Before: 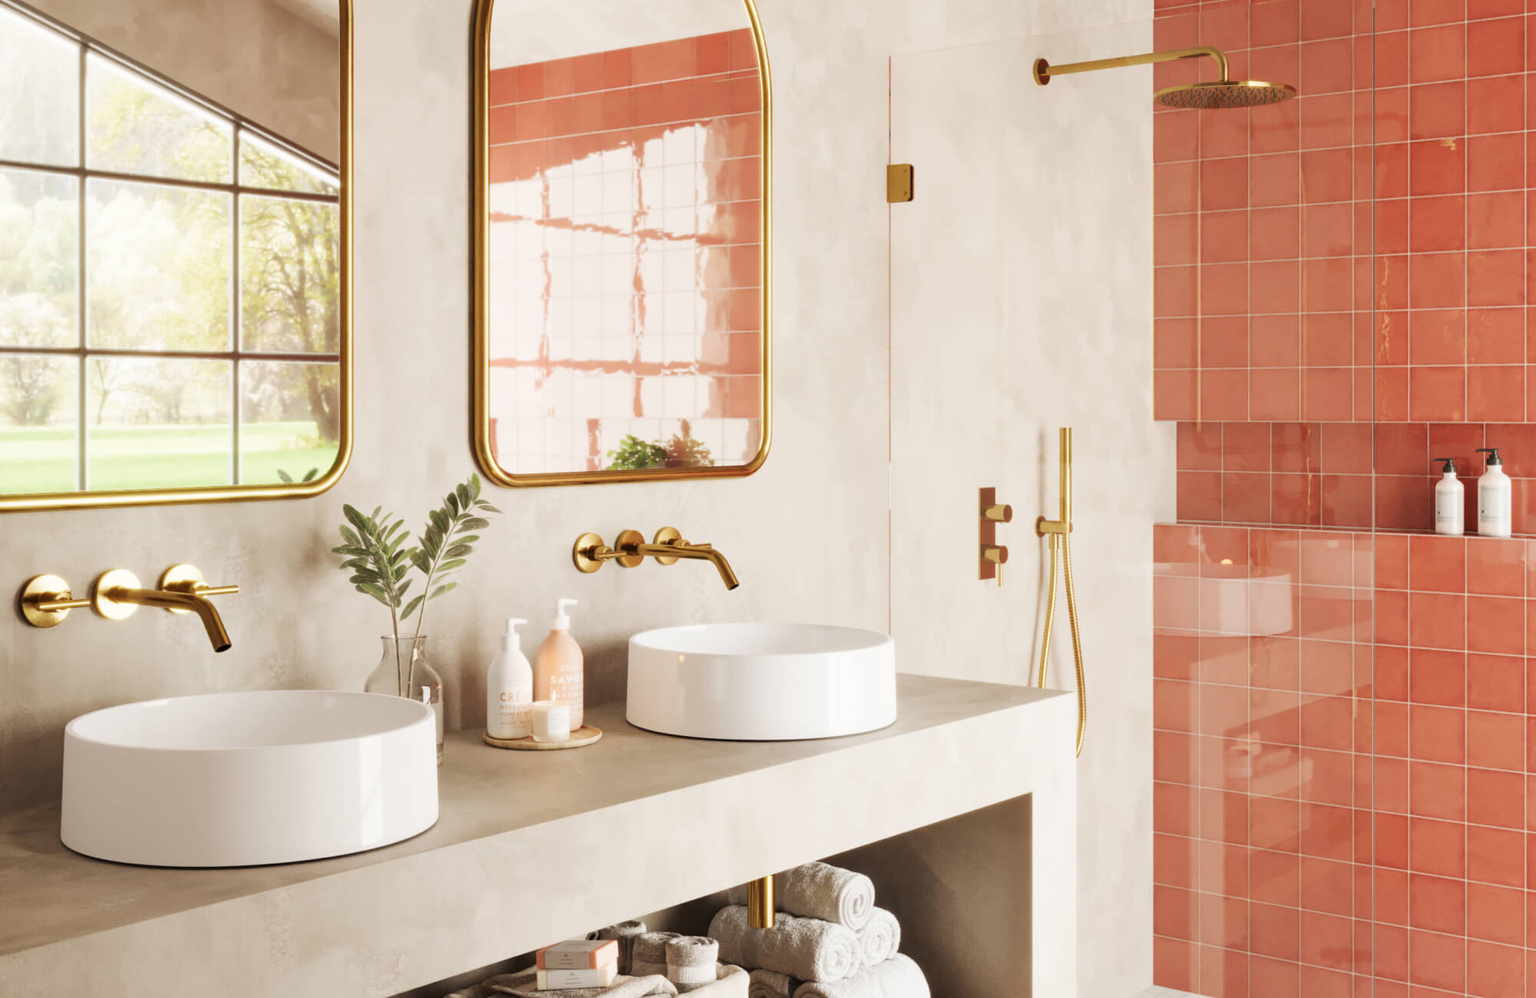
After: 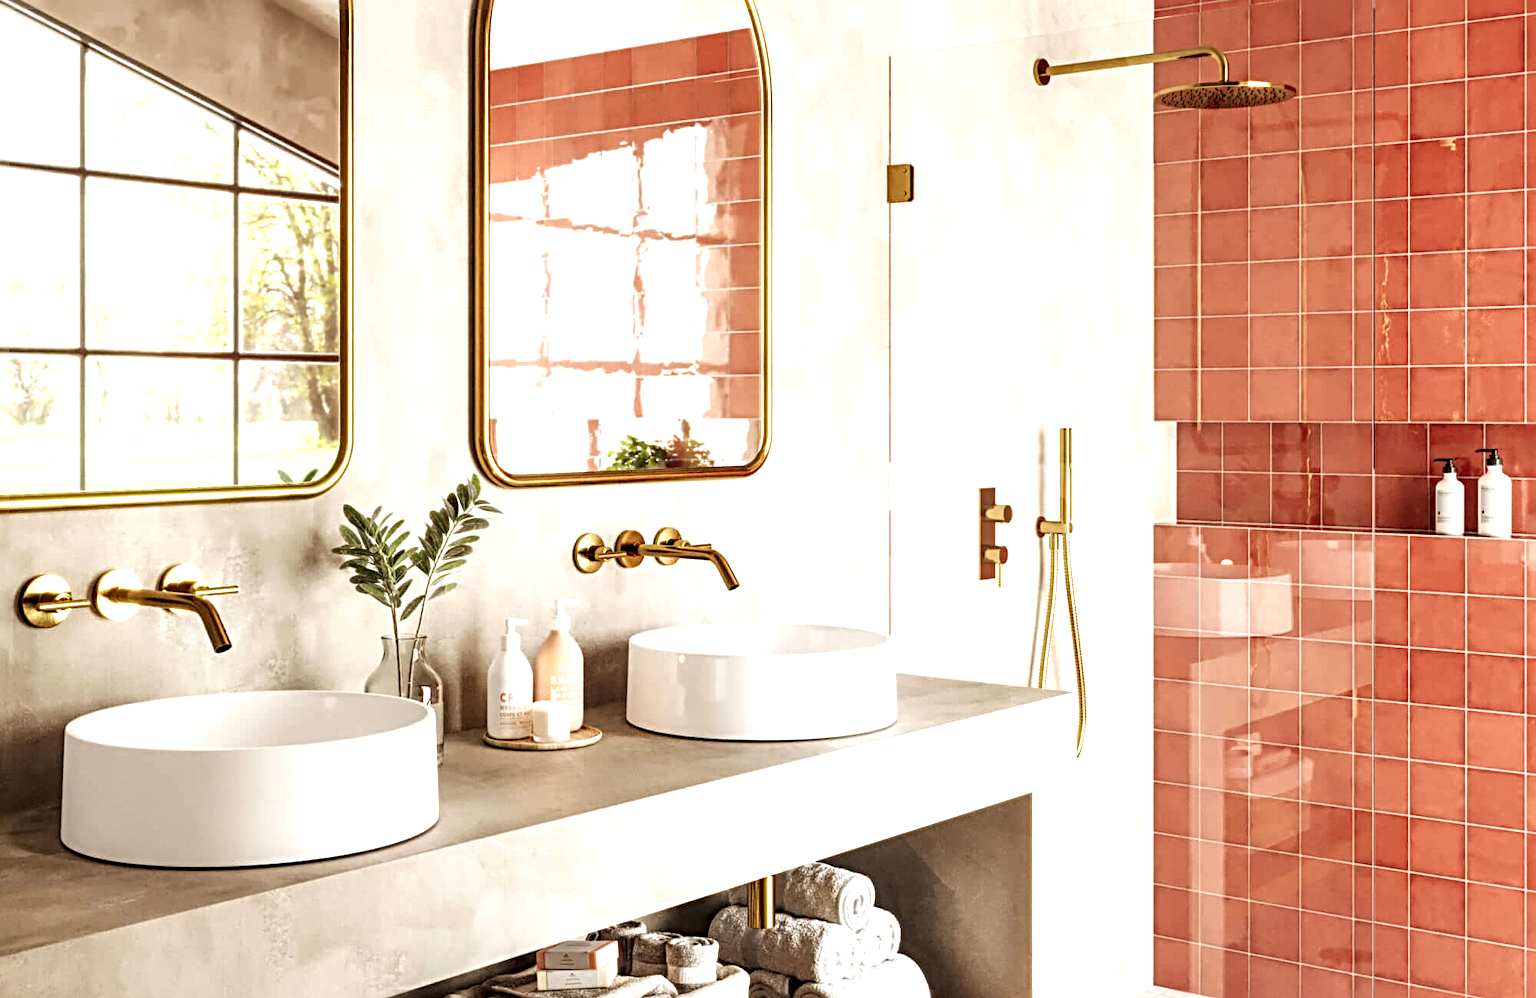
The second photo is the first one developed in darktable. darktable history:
local contrast: highlights 20%, shadows 70%, detail 170%
exposure: black level correction 0.001, exposure 0.5 EV, compensate exposure bias true, compensate highlight preservation false
sharpen: radius 4.883
